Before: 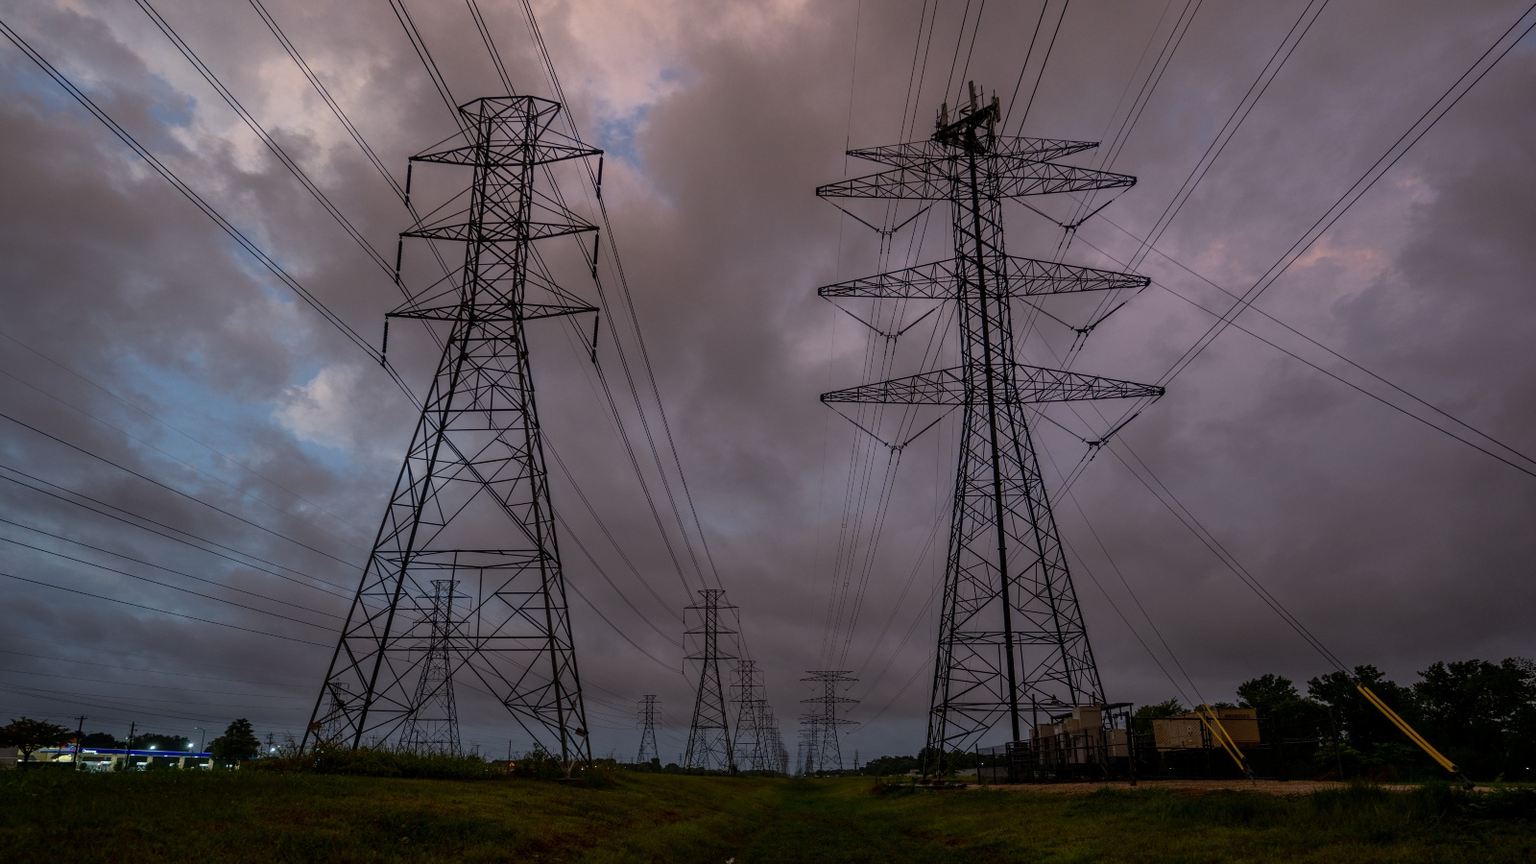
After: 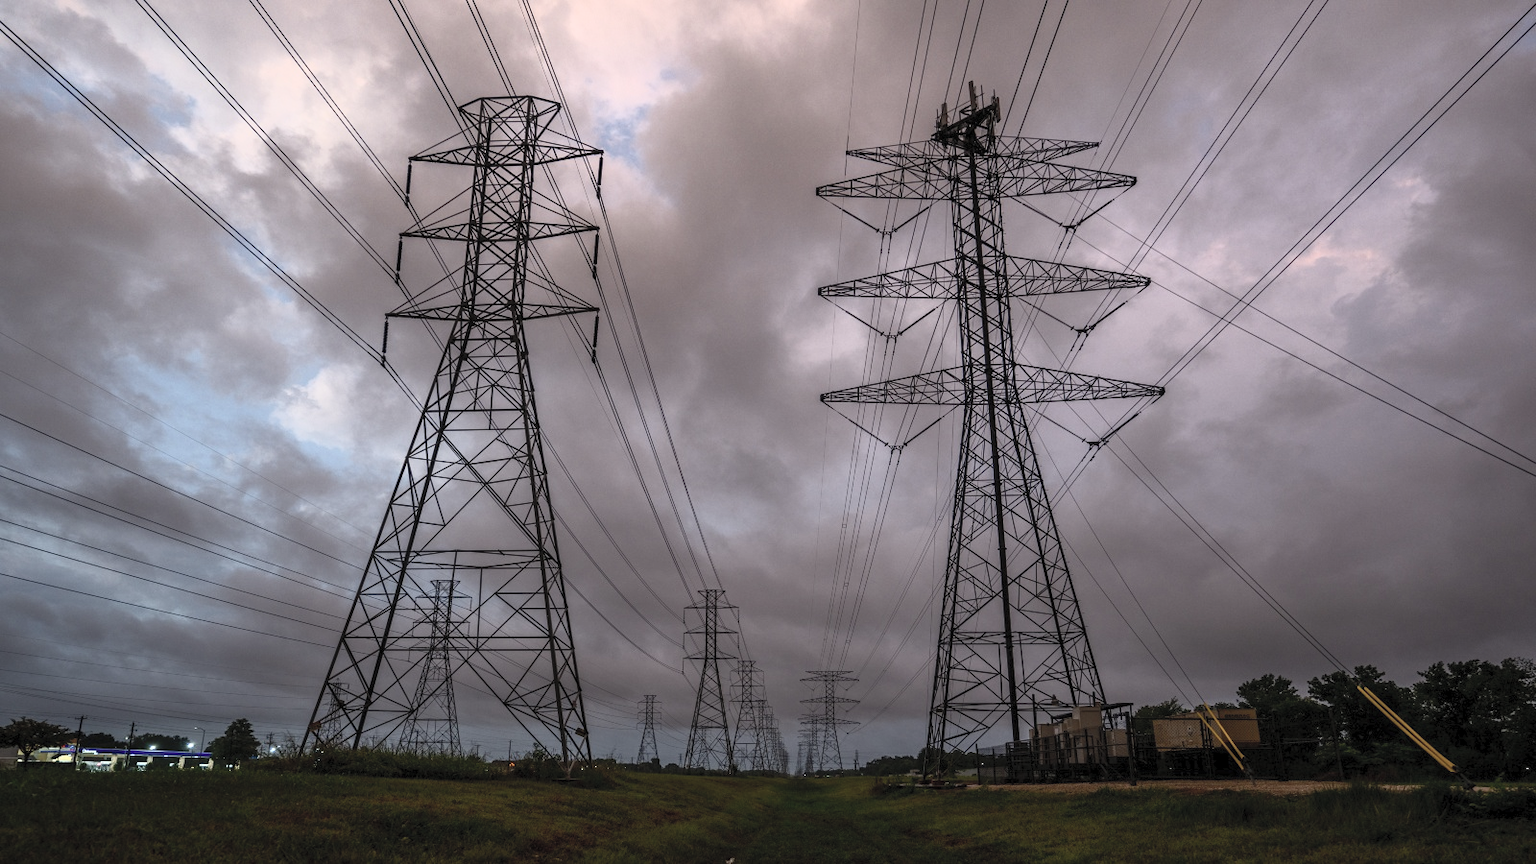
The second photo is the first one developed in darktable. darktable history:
contrast brightness saturation: contrast 0.444, brightness 0.557, saturation -0.183
